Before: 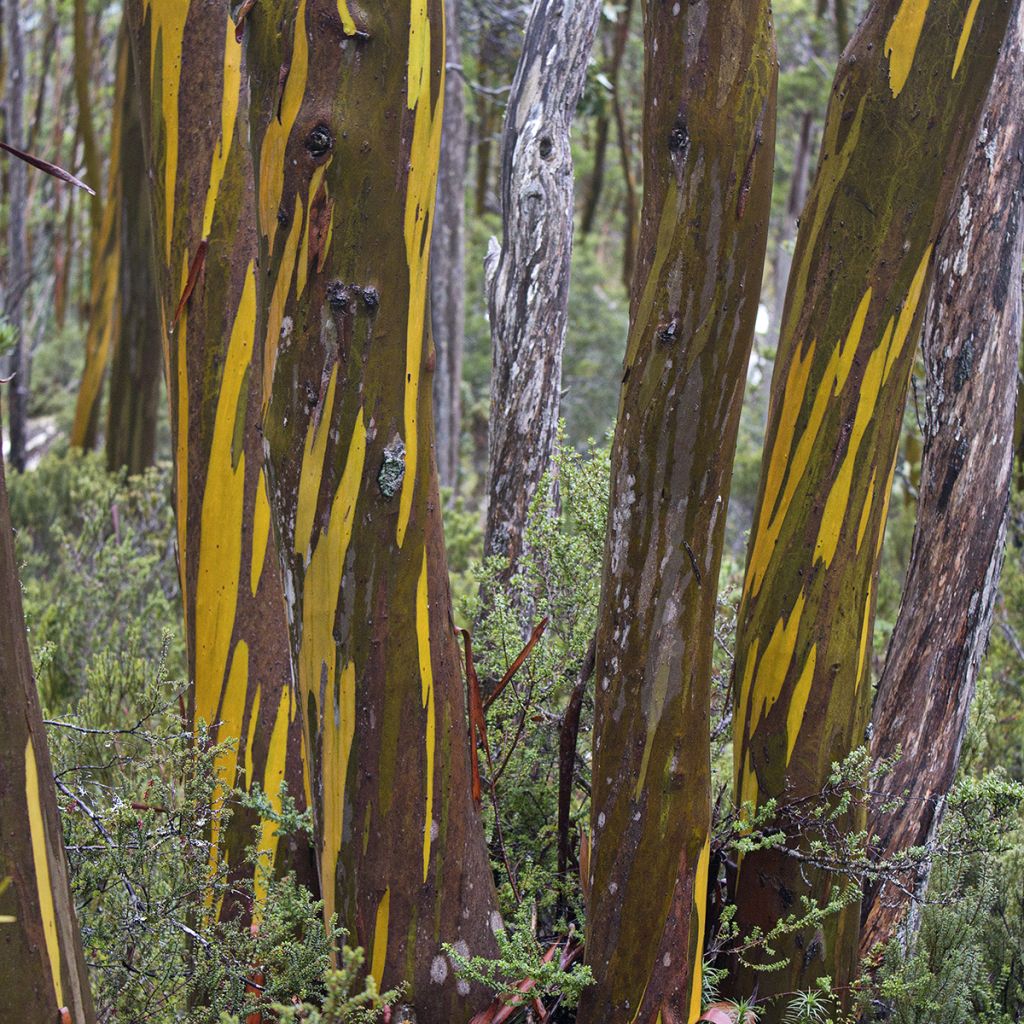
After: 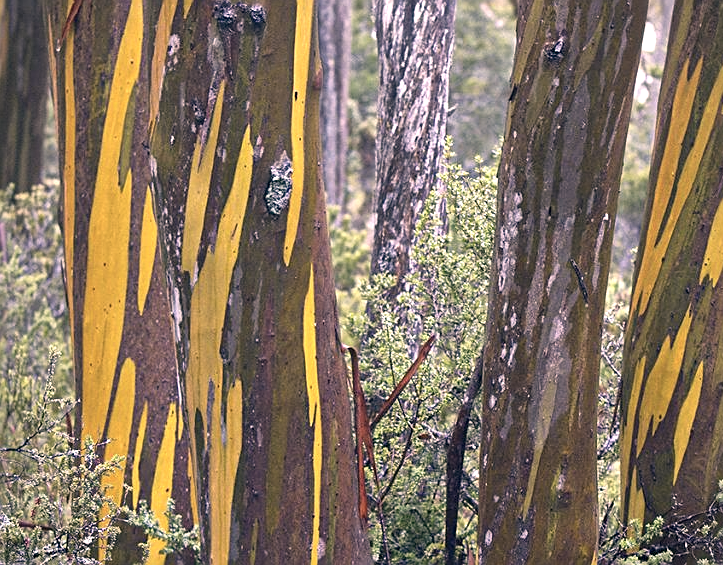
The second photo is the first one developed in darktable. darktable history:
sharpen: on, module defaults
crop: left 11.065%, top 27.616%, right 18.314%, bottom 17.173%
color correction: highlights a* 14.45, highlights b* 5.77, shadows a* -5.82, shadows b* -15.91, saturation 0.833
exposure: black level correction 0, exposure 0.697 EV, compensate highlight preservation false
vignetting: fall-off start 91.44%, brightness -0.402, saturation -0.288
